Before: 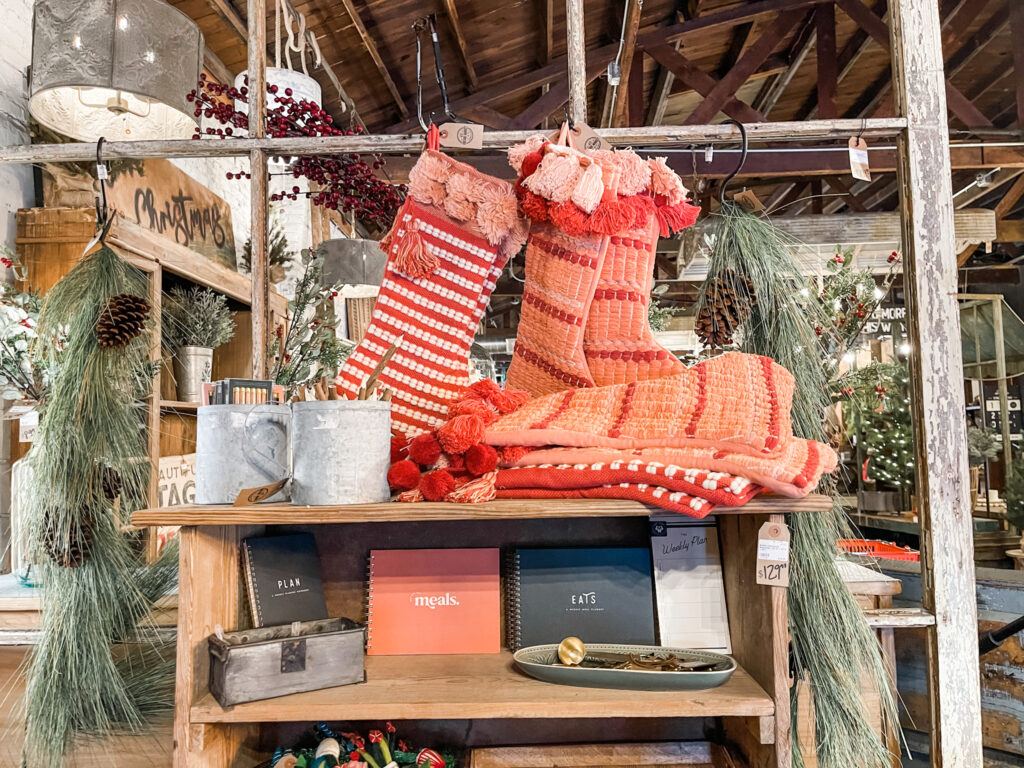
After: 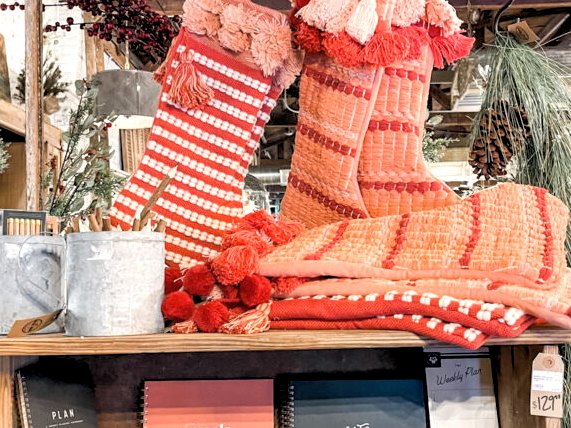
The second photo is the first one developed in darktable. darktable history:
rgb levels: levels [[0.01, 0.419, 0.839], [0, 0.5, 1], [0, 0.5, 1]]
crop and rotate: left 22.13%, top 22.054%, right 22.026%, bottom 22.102%
